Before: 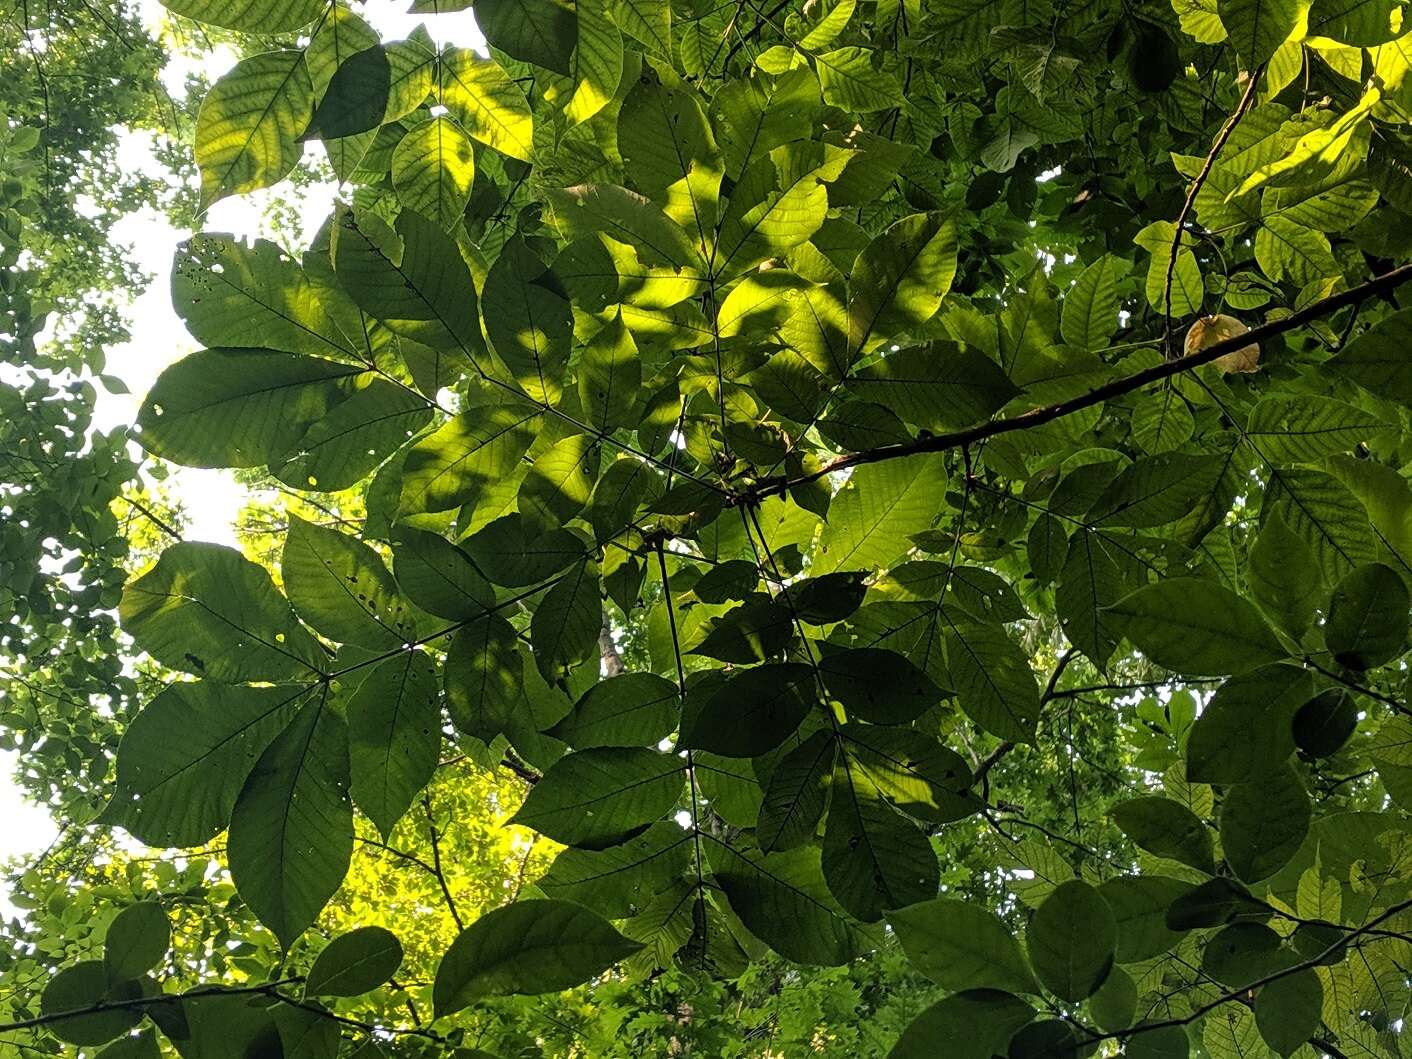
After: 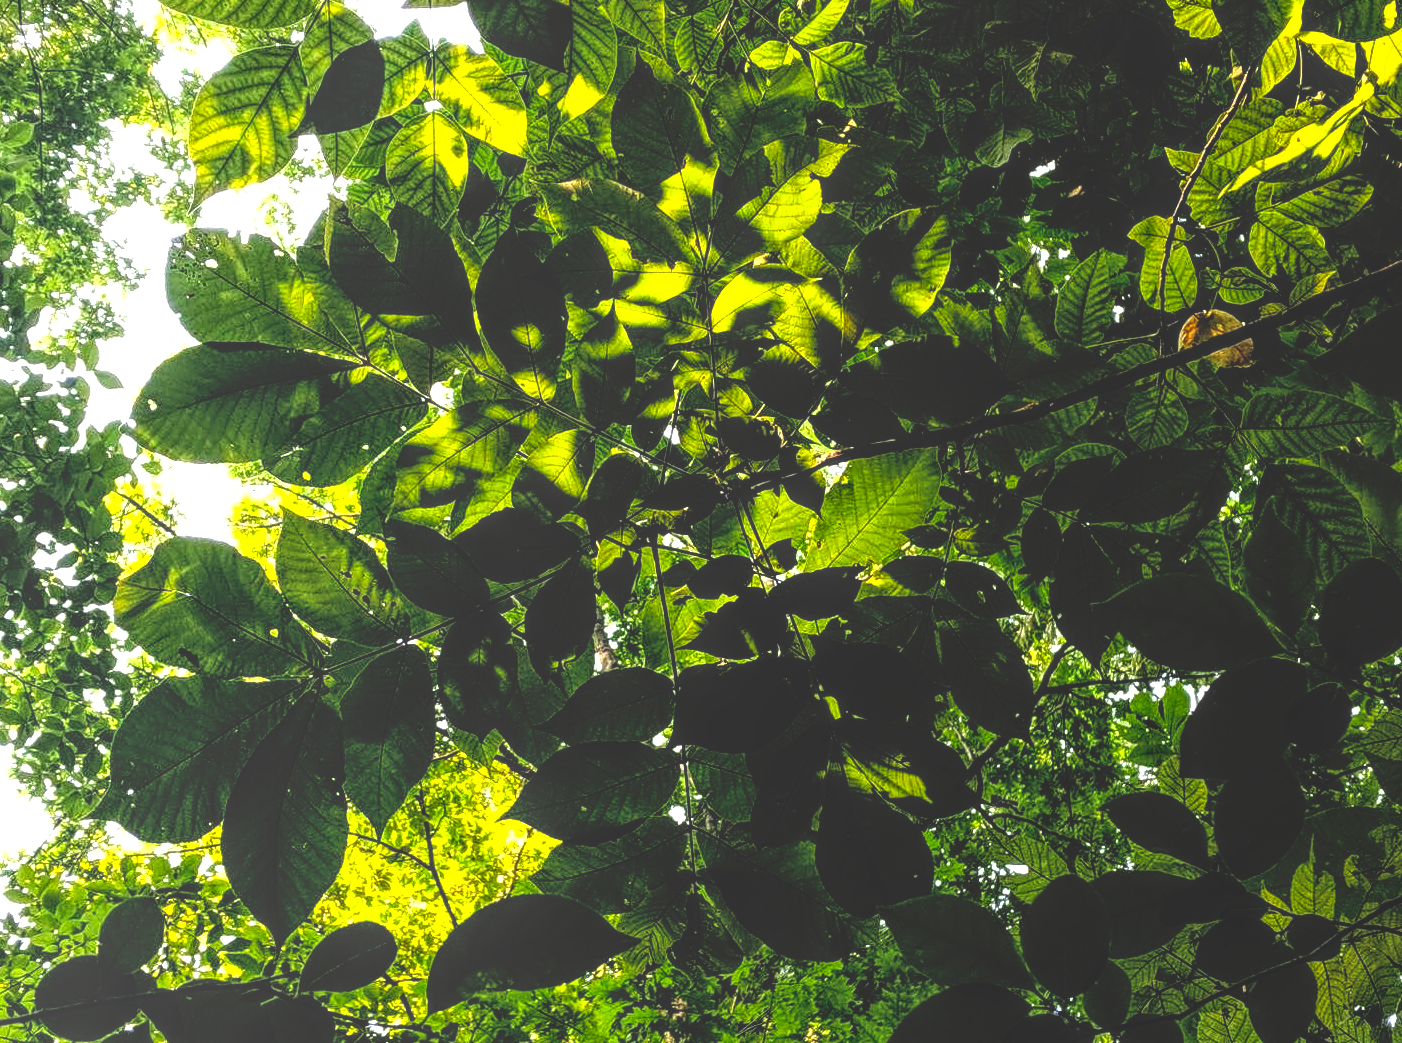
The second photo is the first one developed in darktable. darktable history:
base curve: curves: ch0 [(0, 0.02) (0.083, 0.036) (1, 1)], preserve colors none
local contrast: highlights 67%, shadows 35%, detail 166%, midtone range 0.2
crop: left 0.489%, top 0.519%, right 0.186%, bottom 0.944%
tone equalizer: -8 EV -1.09 EV, -7 EV -1.04 EV, -6 EV -0.868 EV, -5 EV -0.594 EV, -3 EV 0.553 EV, -2 EV 0.888 EV, -1 EV 0.987 EV, +0 EV 1.08 EV
